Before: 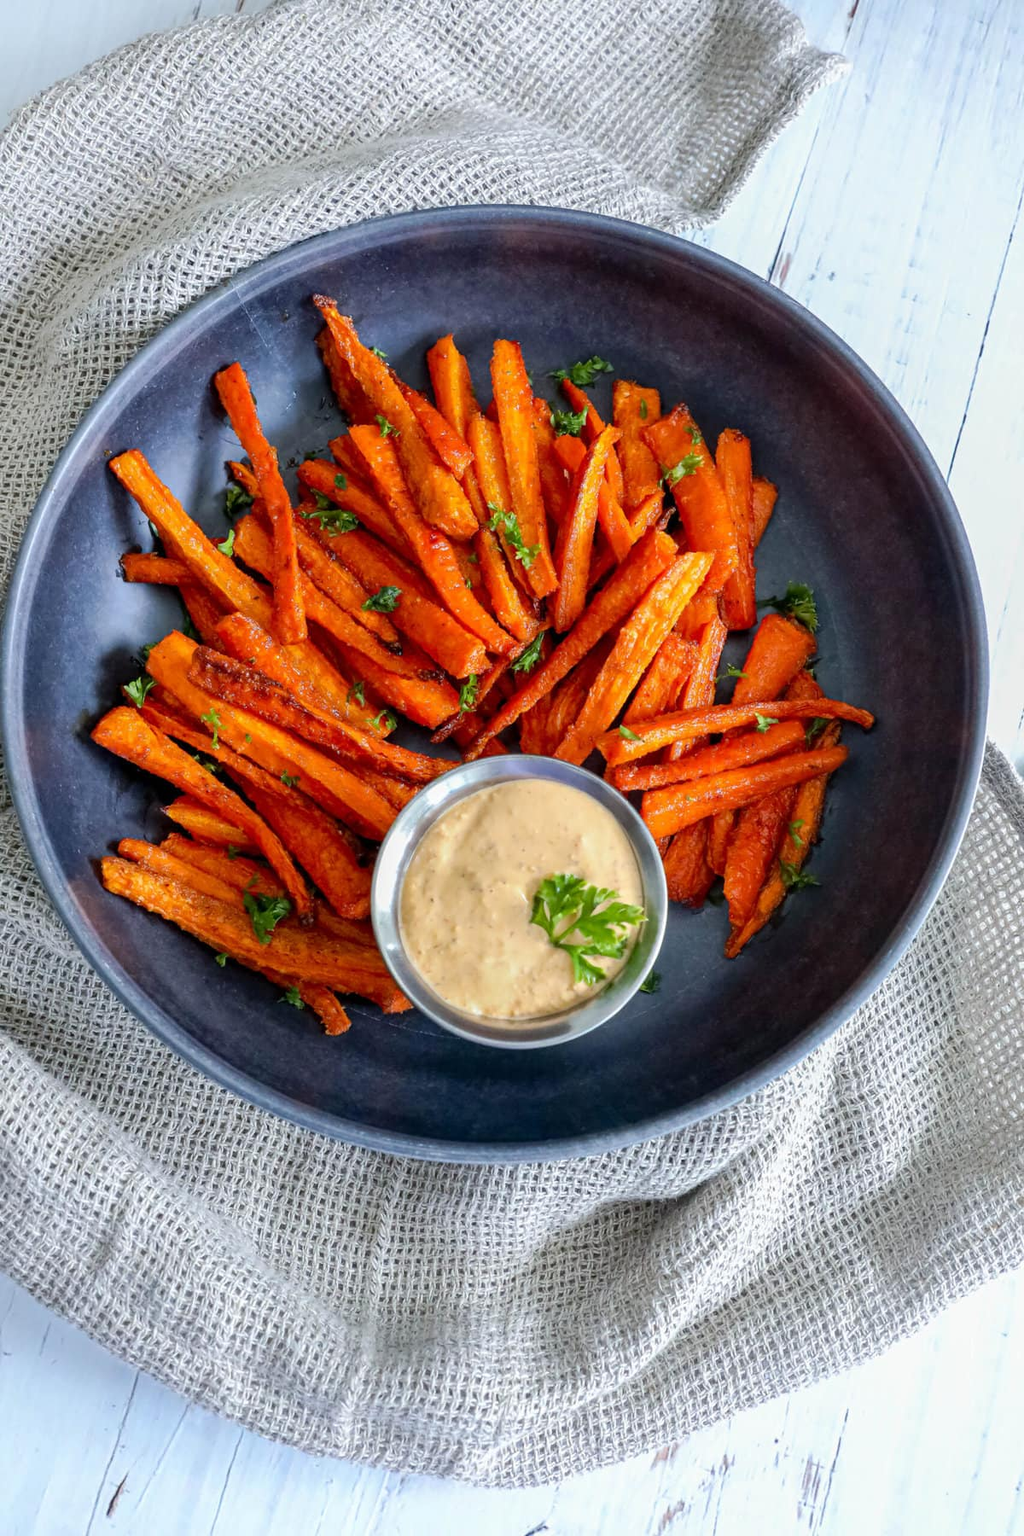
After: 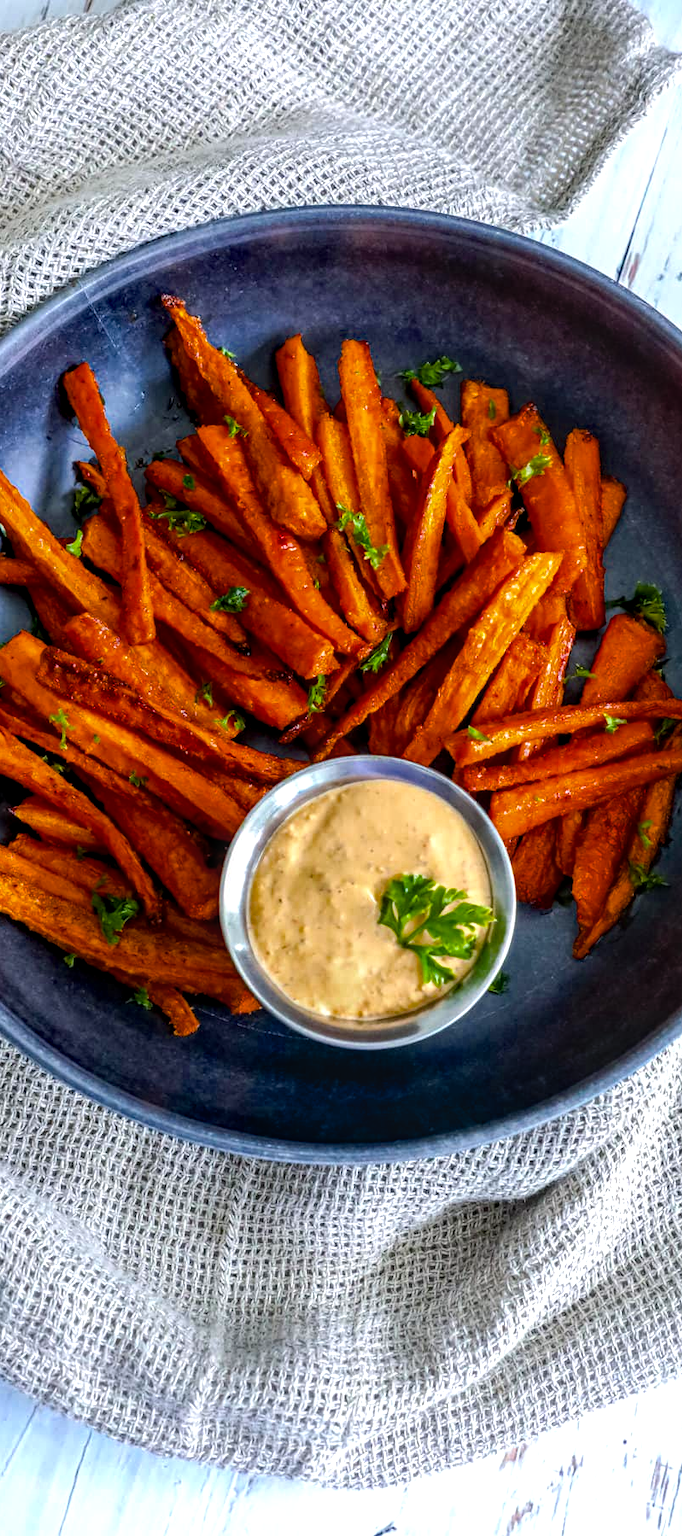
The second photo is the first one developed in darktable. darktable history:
color balance rgb: highlights gain › chroma 0.157%, highlights gain › hue 331.38°, perceptual saturation grading › global saturation 29.695%, global vibrance 9.91%, contrast 15.408%, saturation formula JzAzBz (2021)
crop and rotate: left 14.873%, right 18.48%
local contrast: on, module defaults
